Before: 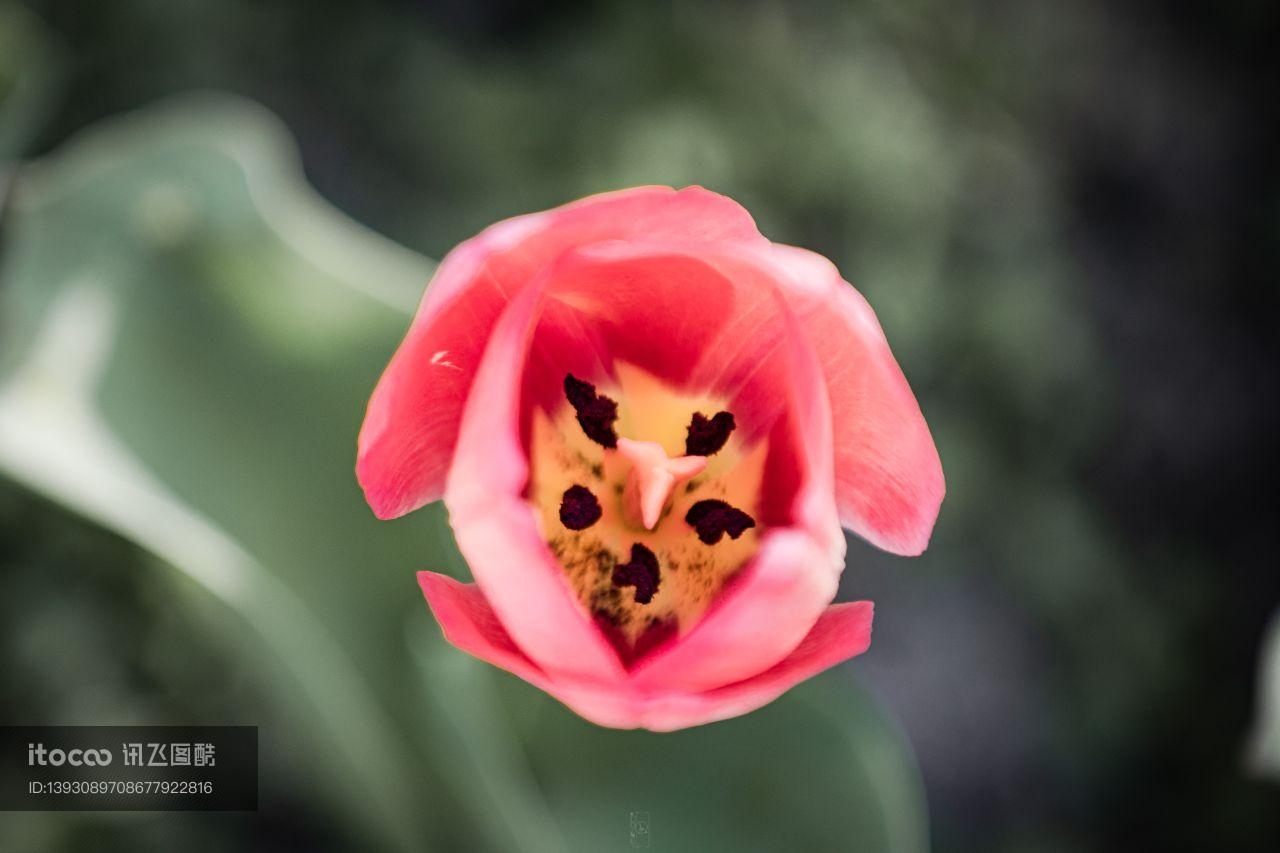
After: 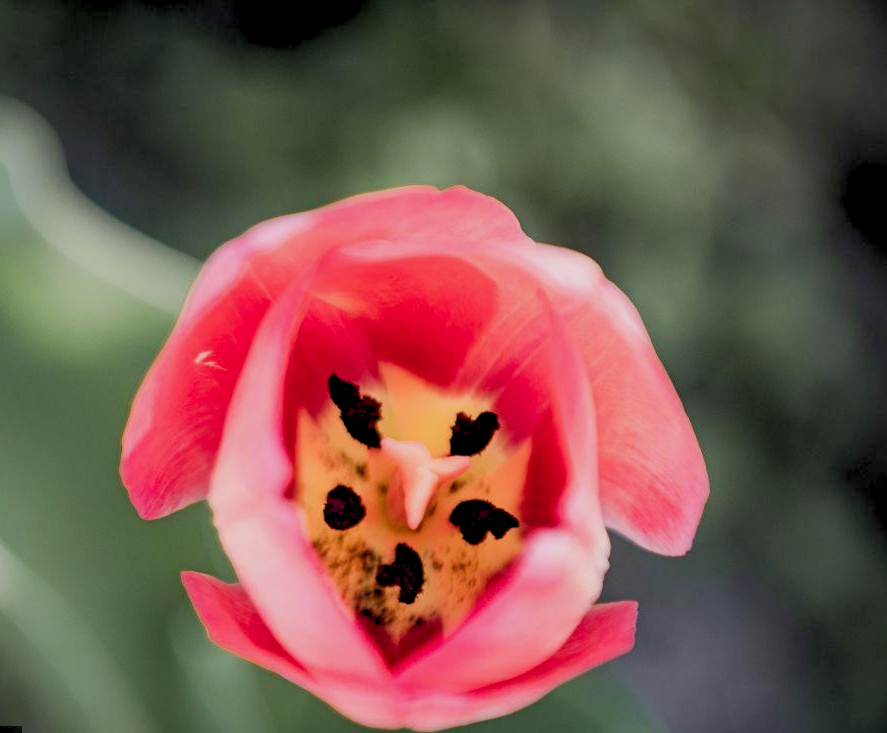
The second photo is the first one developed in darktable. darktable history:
contrast brightness saturation: brightness -0.09
crop: left 18.479%, right 12.2%, bottom 13.971%
rgb levels: preserve colors sum RGB, levels [[0.038, 0.433, 0.934], [0, 0.5, 1], [0, 0.5, 1]]
